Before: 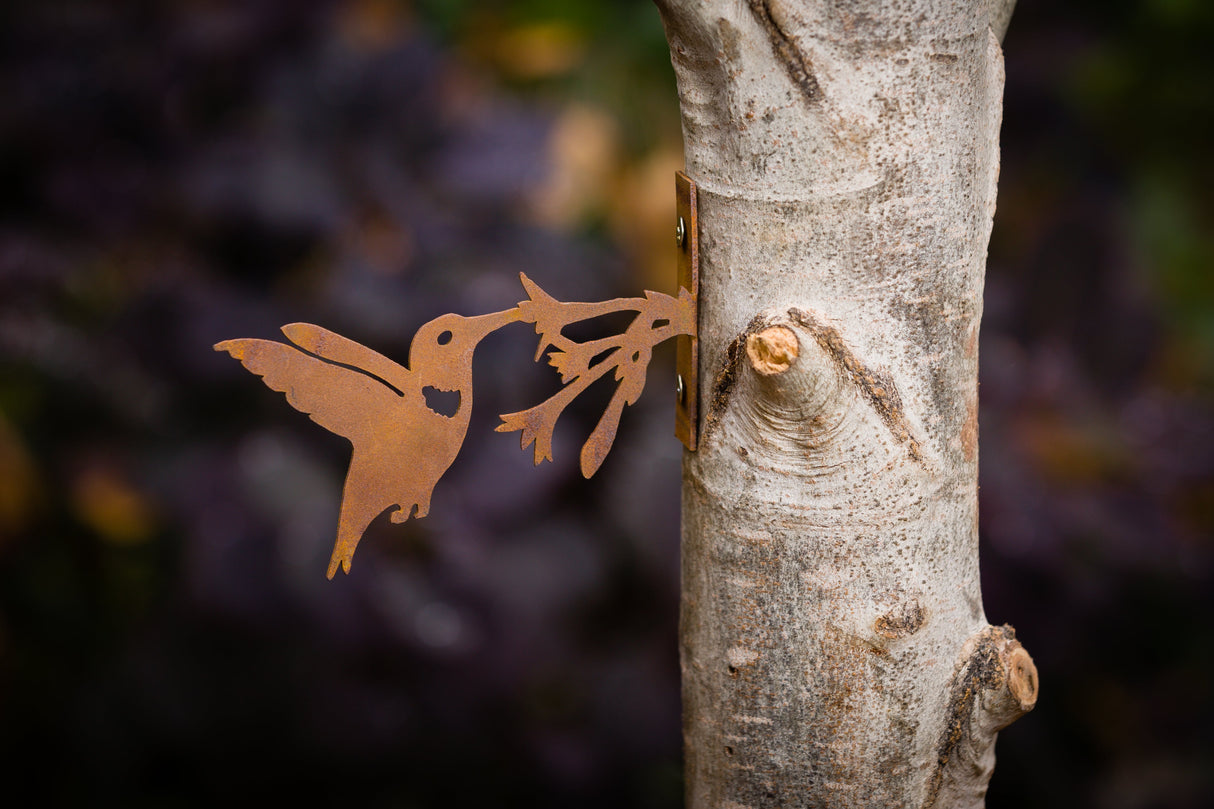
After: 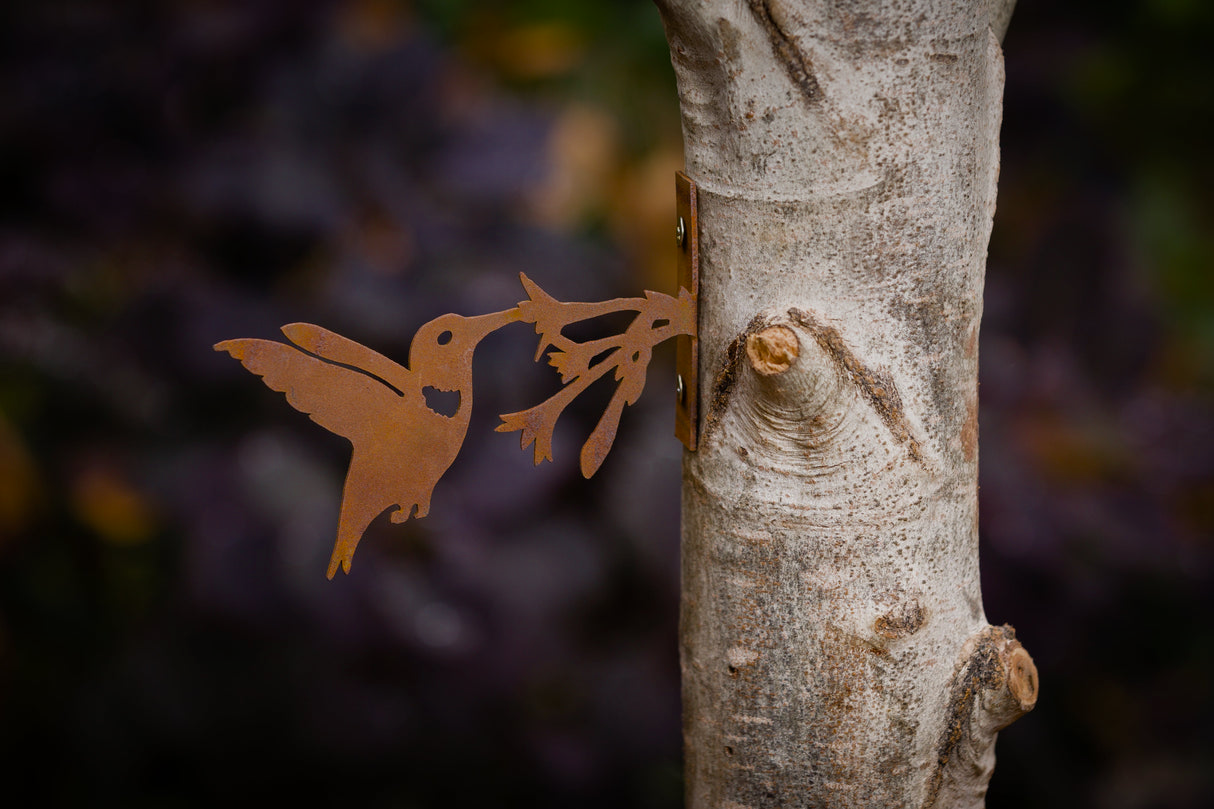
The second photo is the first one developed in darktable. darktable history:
color zones: curves: ch0 [(0.27, 0.396) (0.563, 0.504) (0.75, 0.5) (0.787, 0.307)]
graduated density: on, module defaults
